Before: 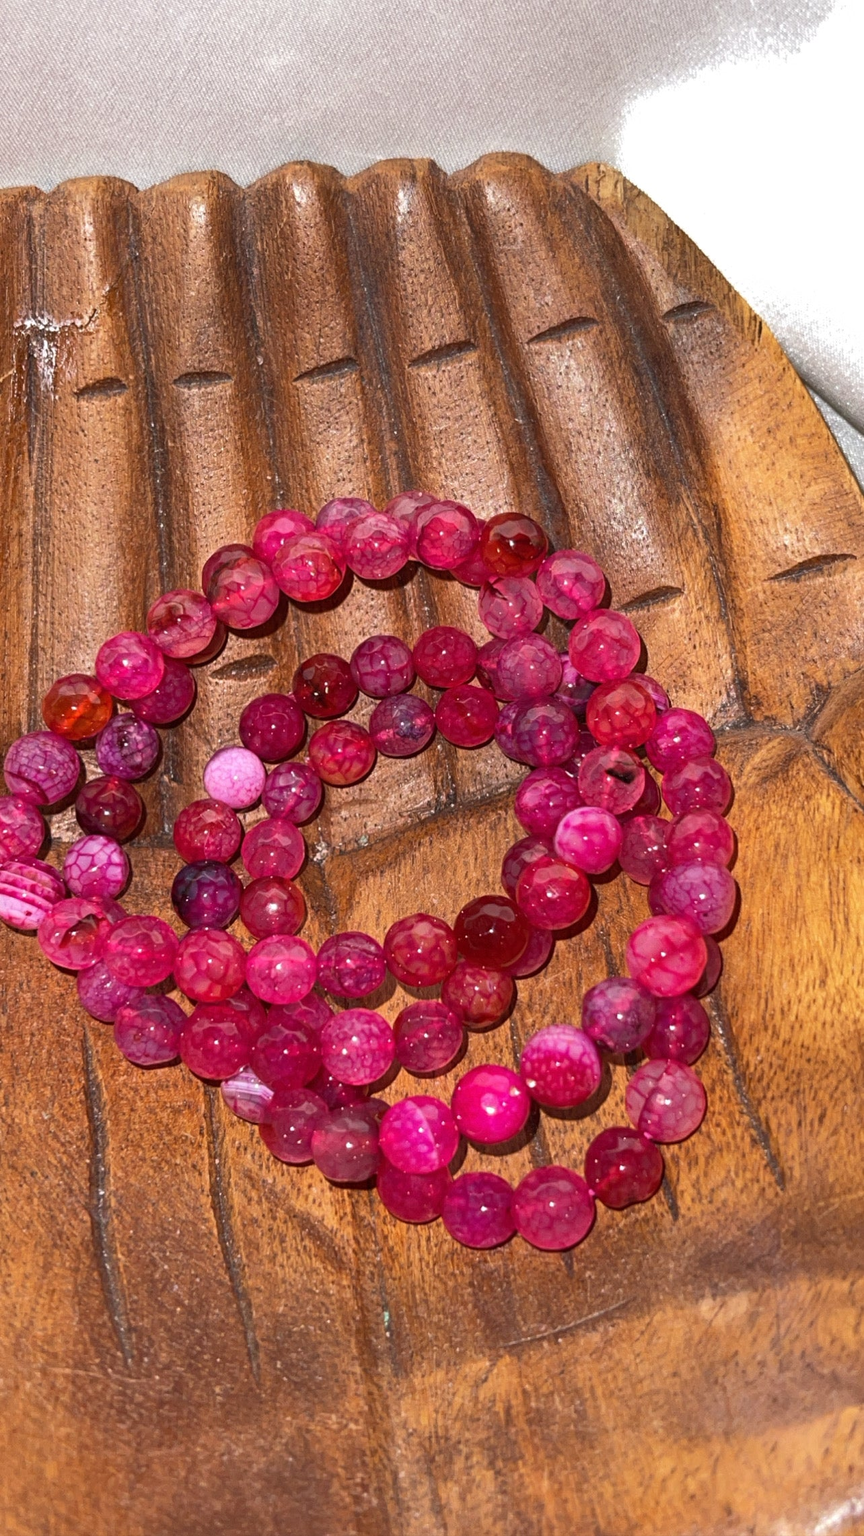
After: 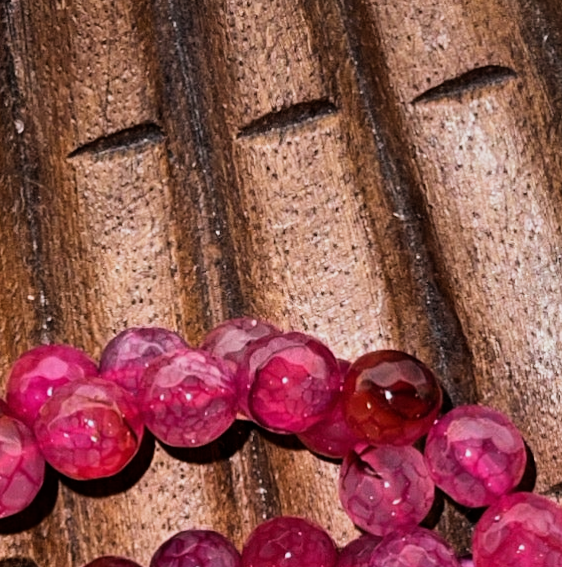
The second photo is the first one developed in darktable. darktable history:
white balance: red 0.967, blue 1.049
crop: left 28.64%, top 16.832%, right 26.637%, bottom 58.055%
rotate and perspective: rotation 0.226°, lens shift (vertical) -0.042, crop left 0.023, crop right 0.982, crop top 0.006, crop bottom 0.994
filmic rgb: black relative exposure -5 EV, white relative exposure 3.5 EV, hardness 3.19, contrast 1.5, highlights saturation mix -50%
